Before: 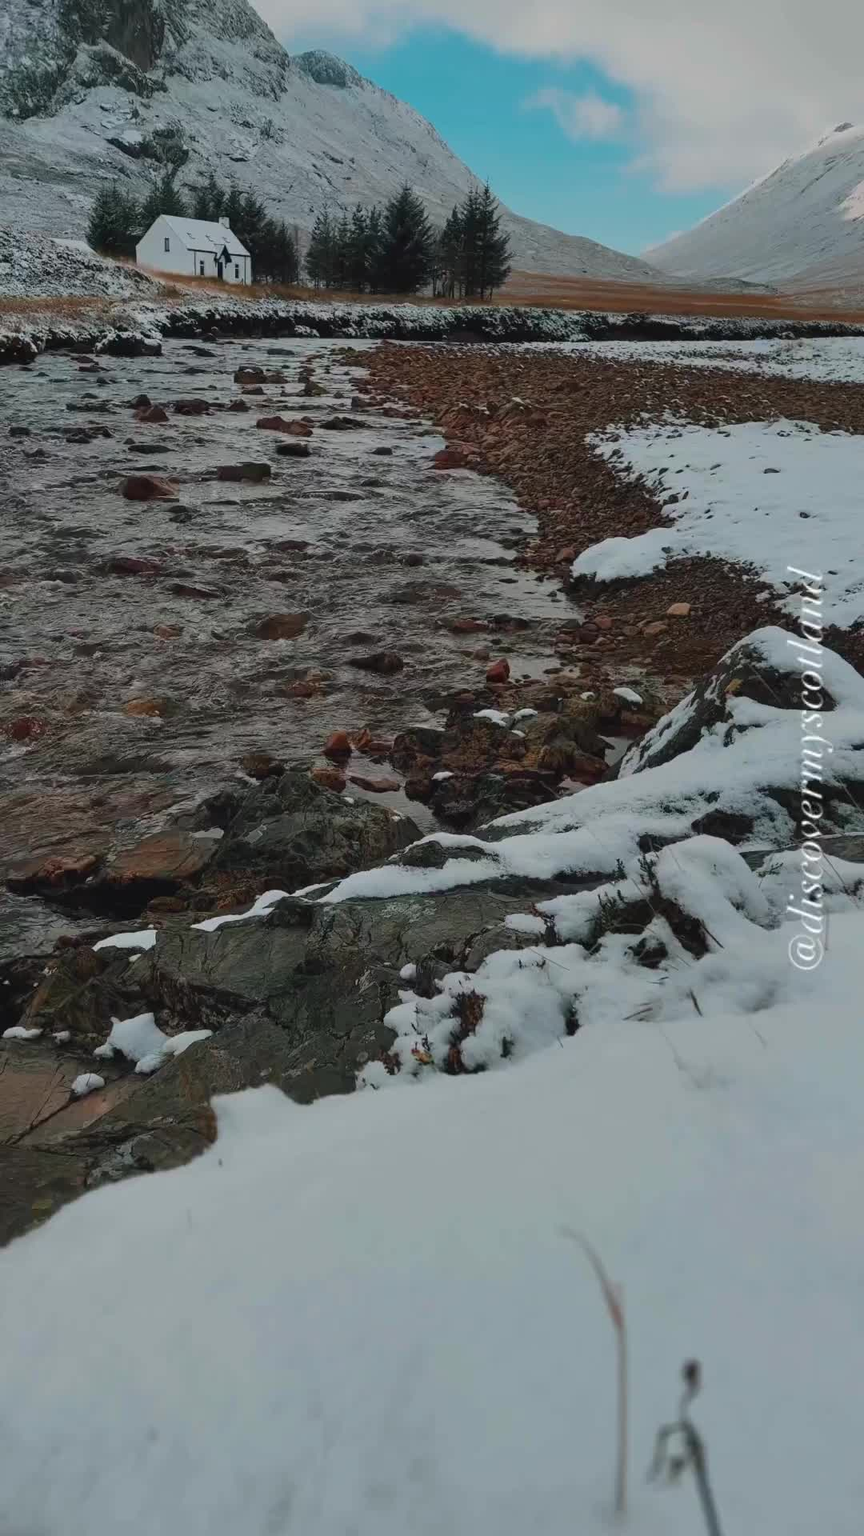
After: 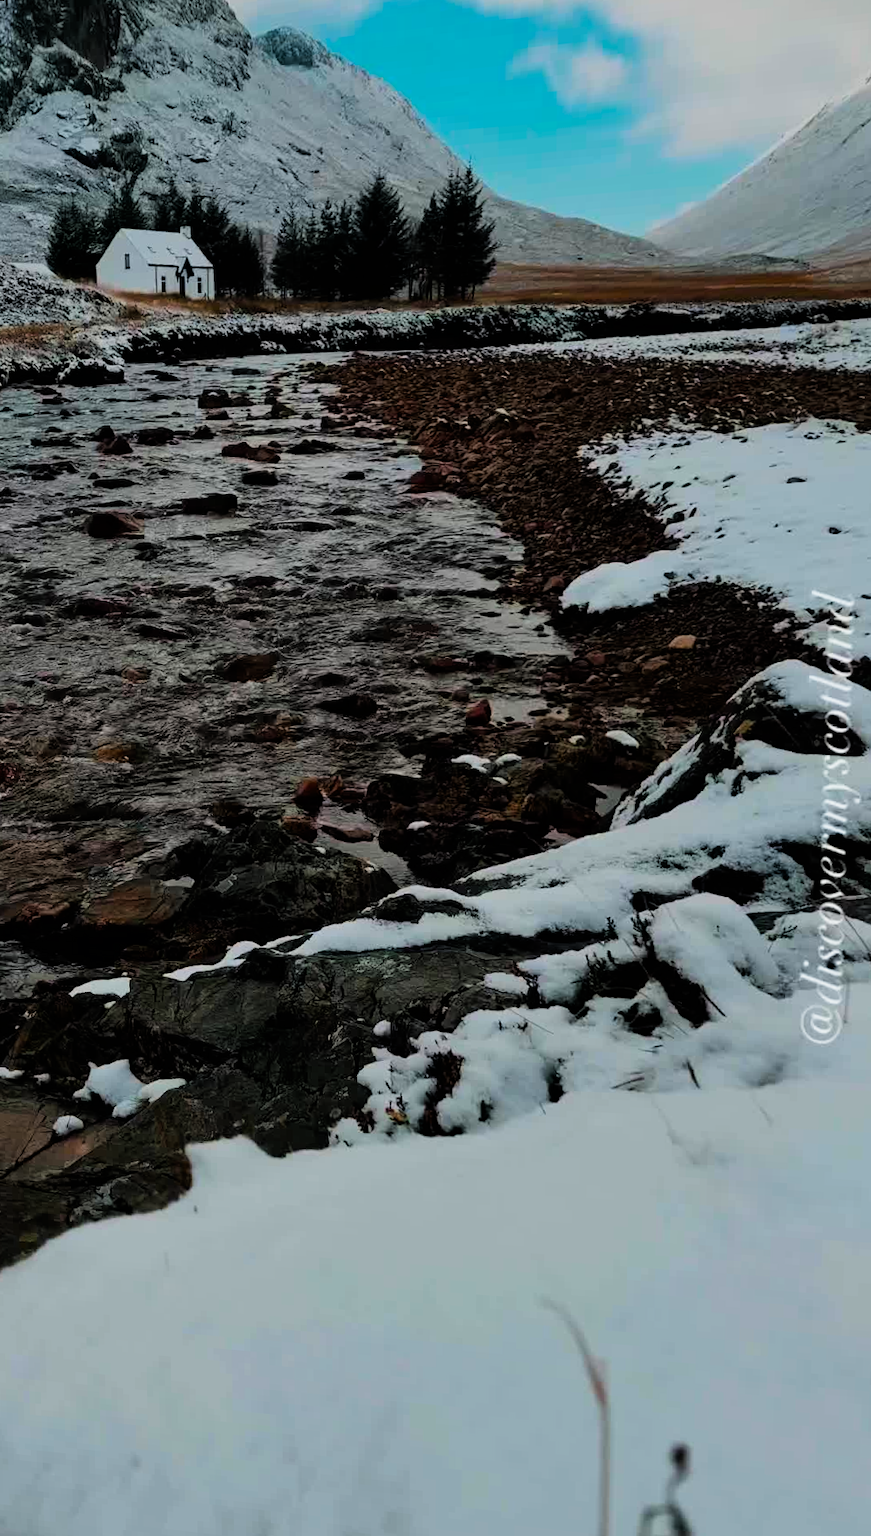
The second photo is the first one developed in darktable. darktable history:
filmic rgb: black relative exposure -5 EV, white relative exposure 3.5 EV, hardness 3.19, contrast 1.5, highlights saturation mix -50%
color balance rgb: linear chroma grading › global chroma 15%, perceptual saturation grading › global saturation 30%
rotate and perspective: rotation 0.062°, lens shift (vertical) 0.115, lens shift (horizontal) -0.133, crop left 0.047, crop right 0.94, crop top 0.061, crop bottom 0.94
